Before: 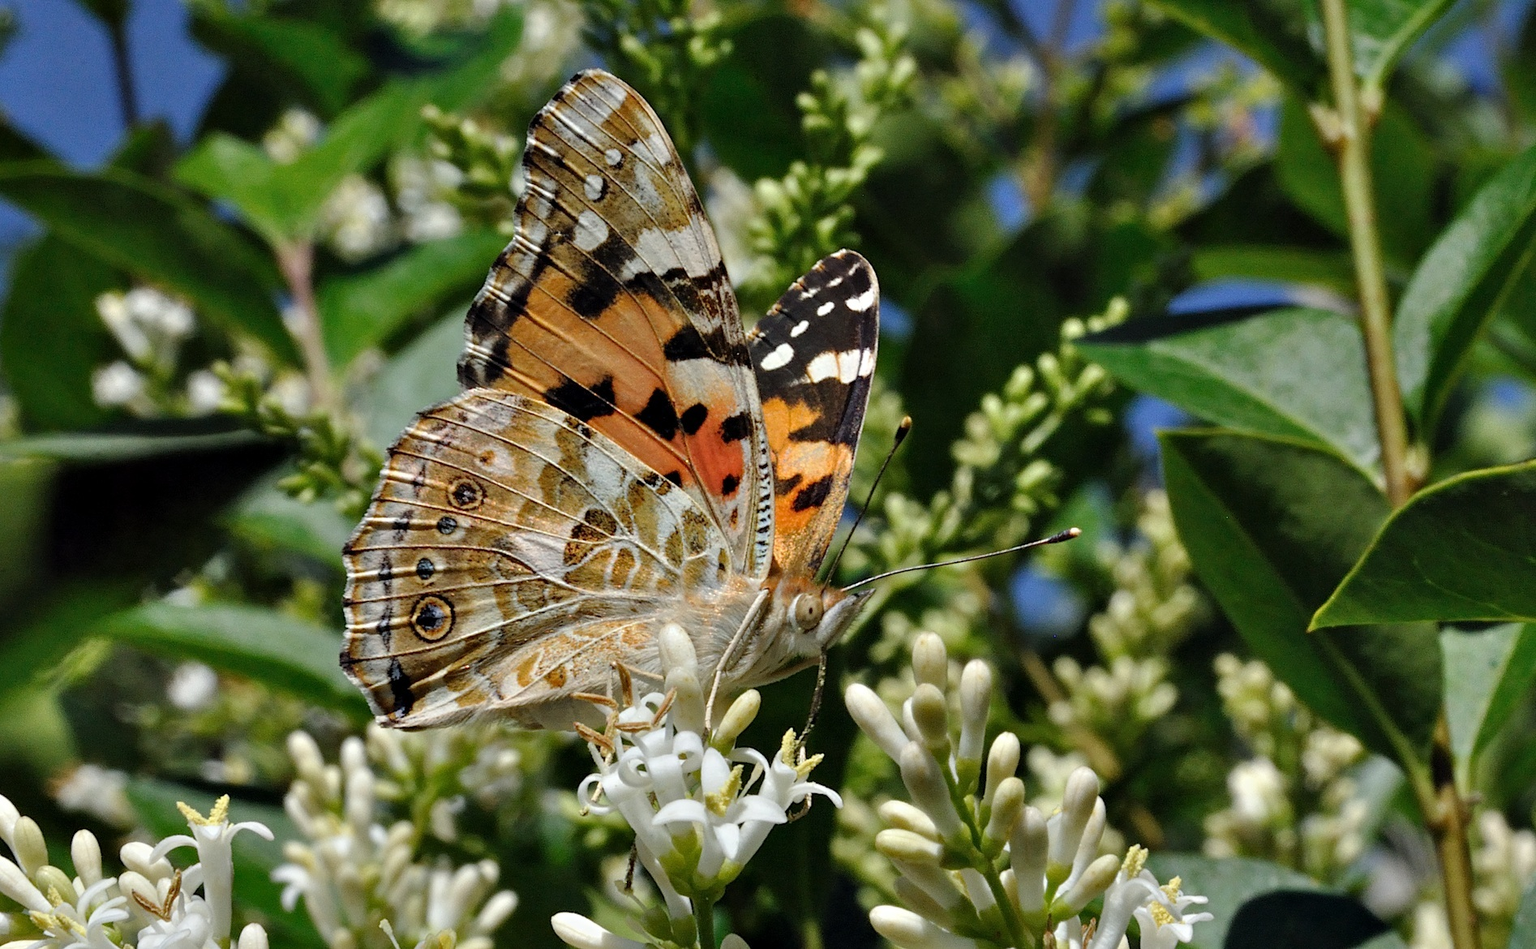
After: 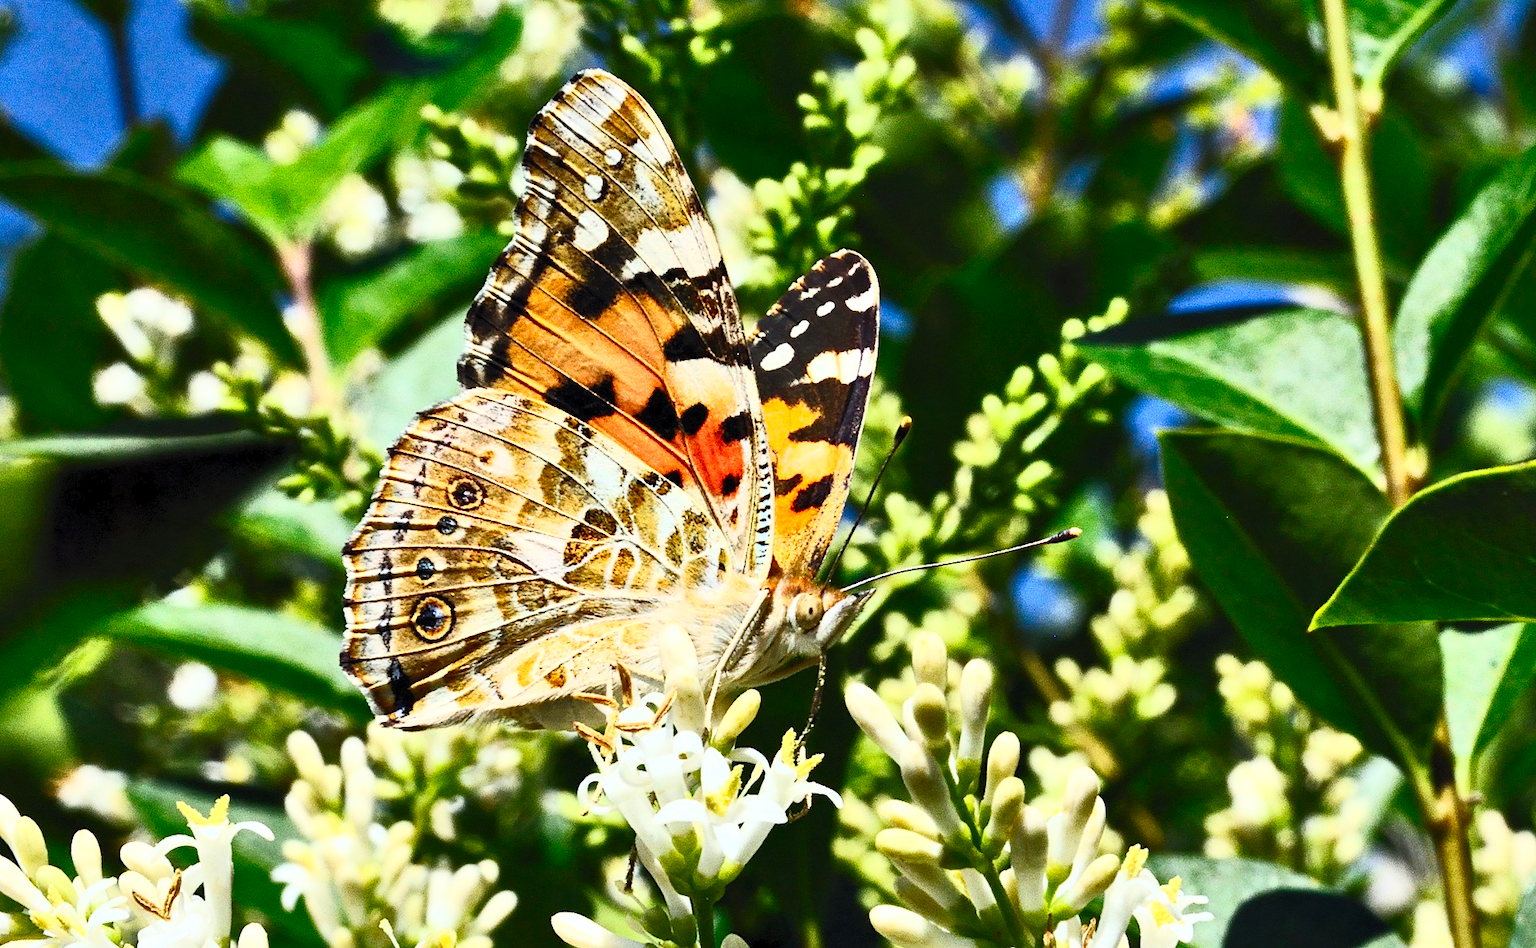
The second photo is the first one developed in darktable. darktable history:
contrast brightness saturation: contrast 0.83, brightness 0.59, saturation 0.59
